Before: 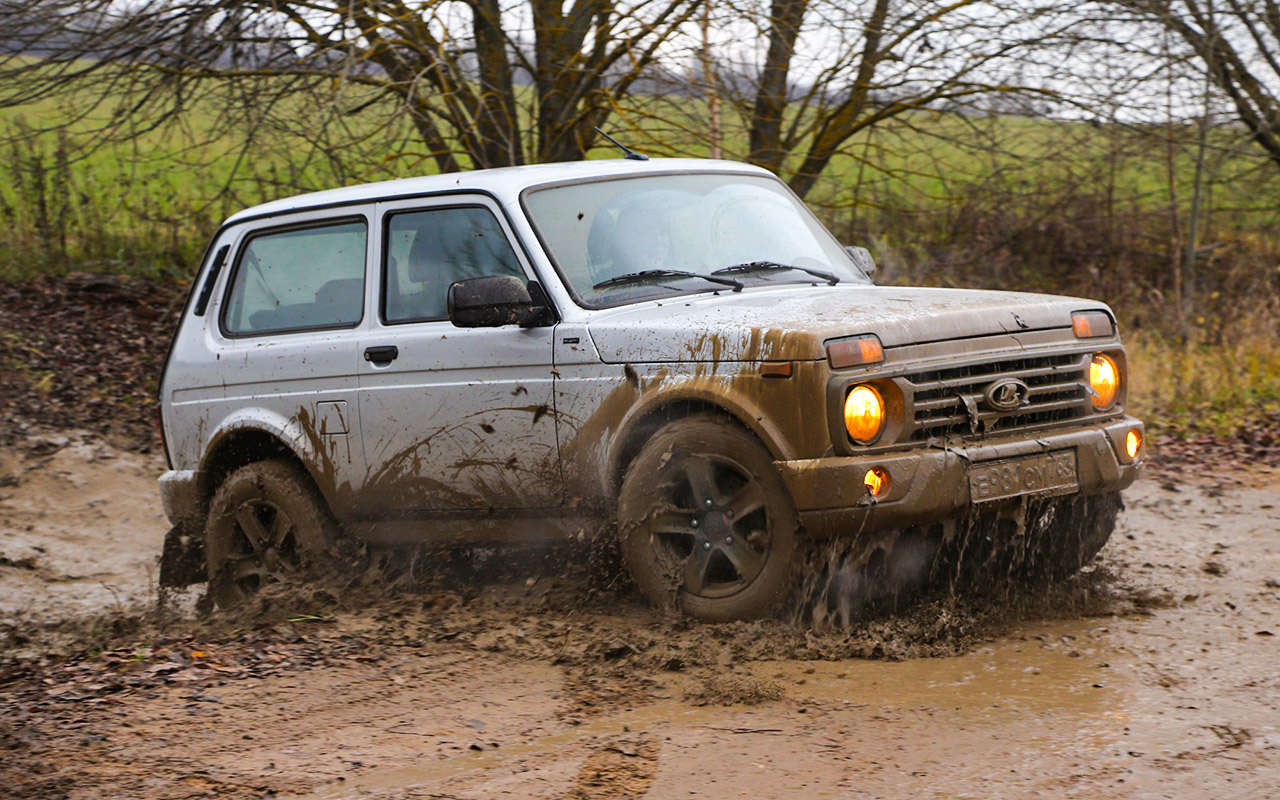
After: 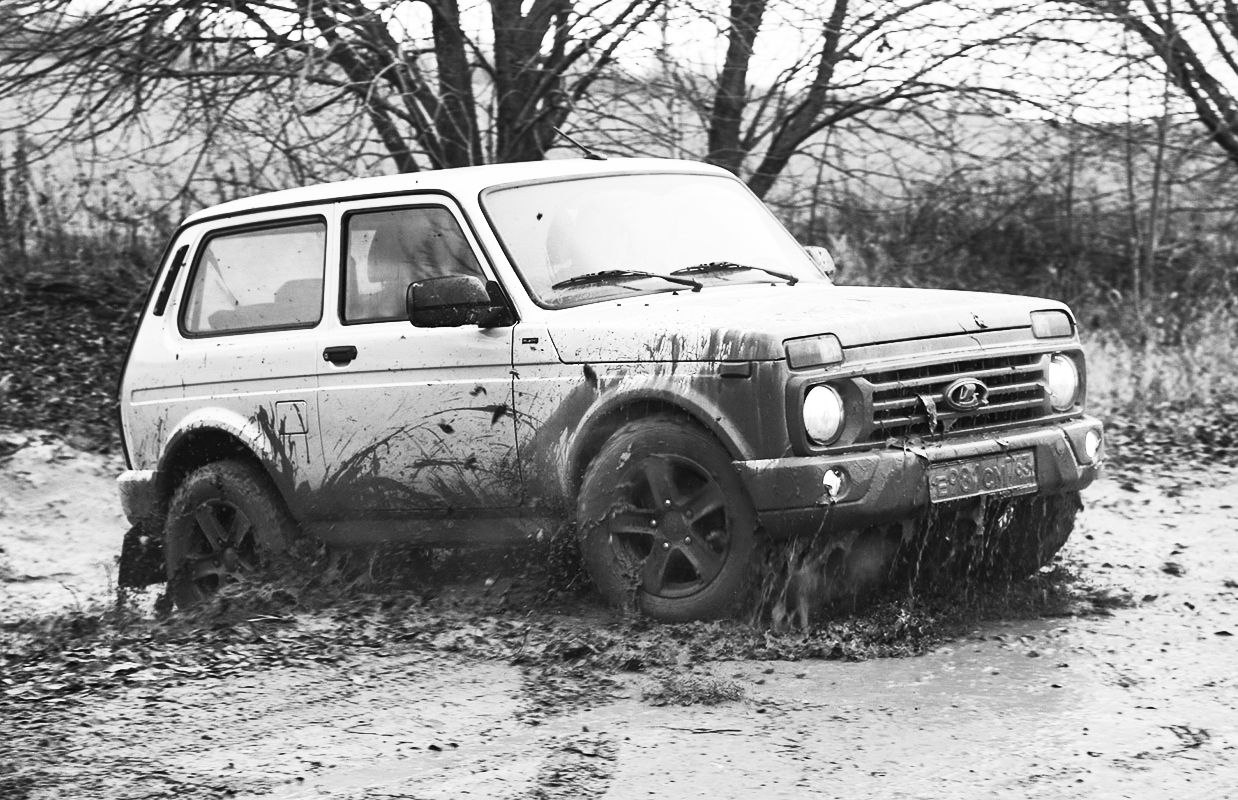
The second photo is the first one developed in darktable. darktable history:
crop and rotate: left 3.238%
white balance: red 0.954, blue 1.079
contrast brightness saturation: contrast 0.53, brightness 0.47, saturation -1
